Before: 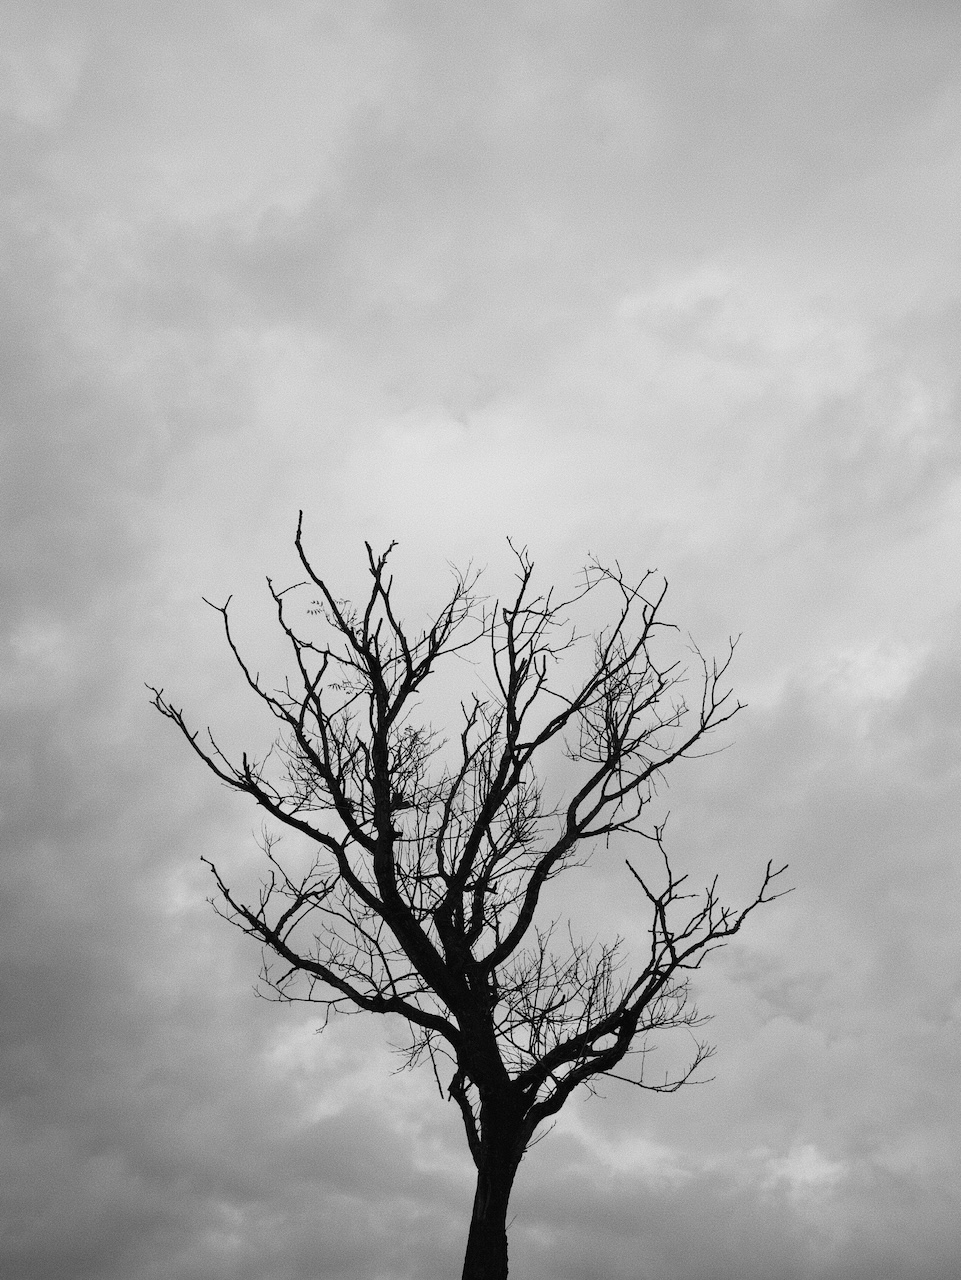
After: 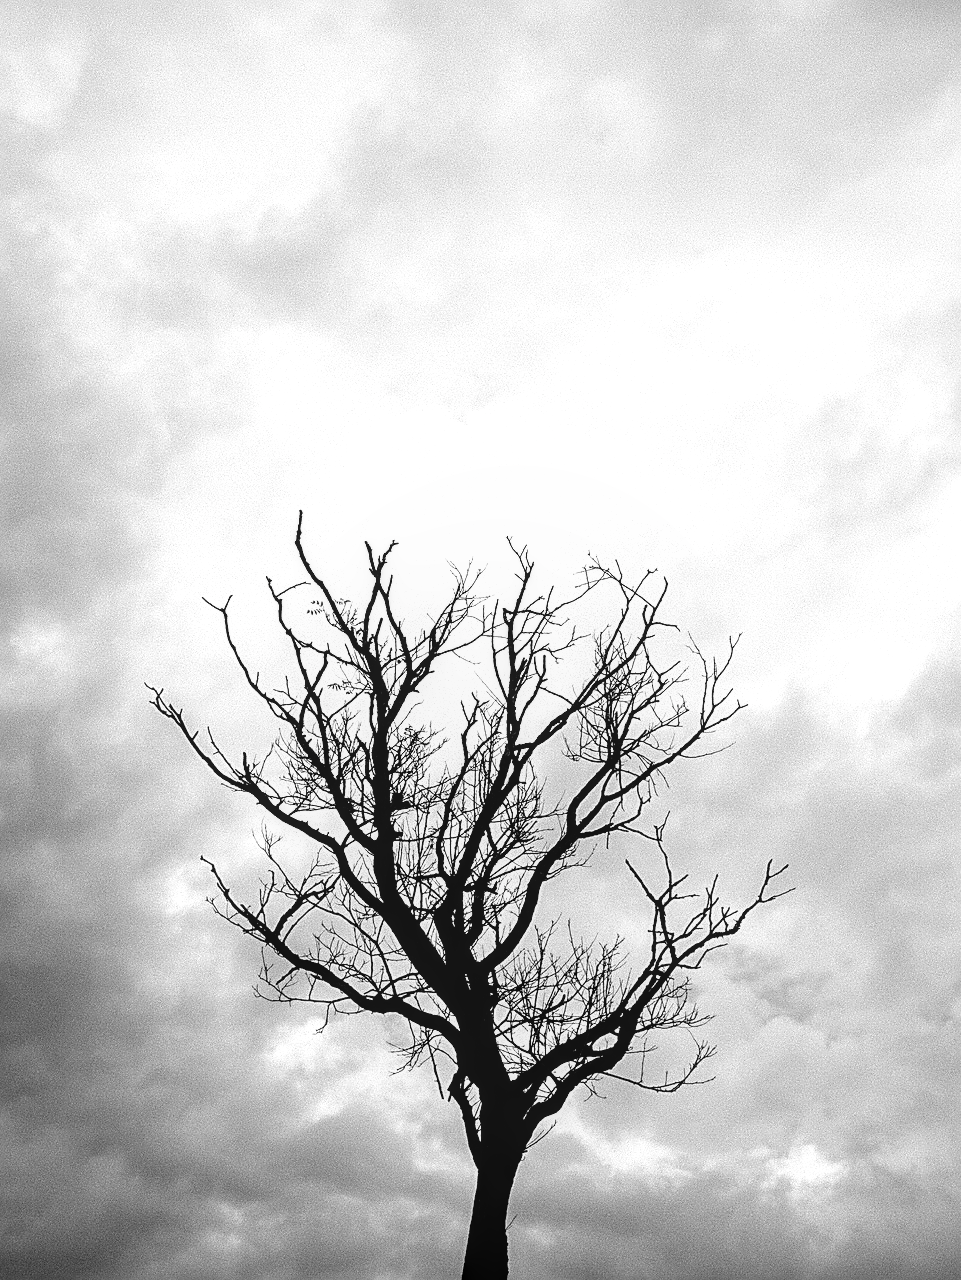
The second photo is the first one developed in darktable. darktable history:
local contrast: on, module defaults
sharpen: on, module defaults
filmic rgb: black relative exposure -8.28 EV, white relative exposure 2.2 EV, hardness 7.19, latitude 85.75%, contrast 1.686, highlights saturation mix -3.95%, shadows ↔ highlights balance -2.7%, color science v4 (2020)
color balance rgb: perceptual saturation grading › global saturation 19.866%, global vibrance 20%
